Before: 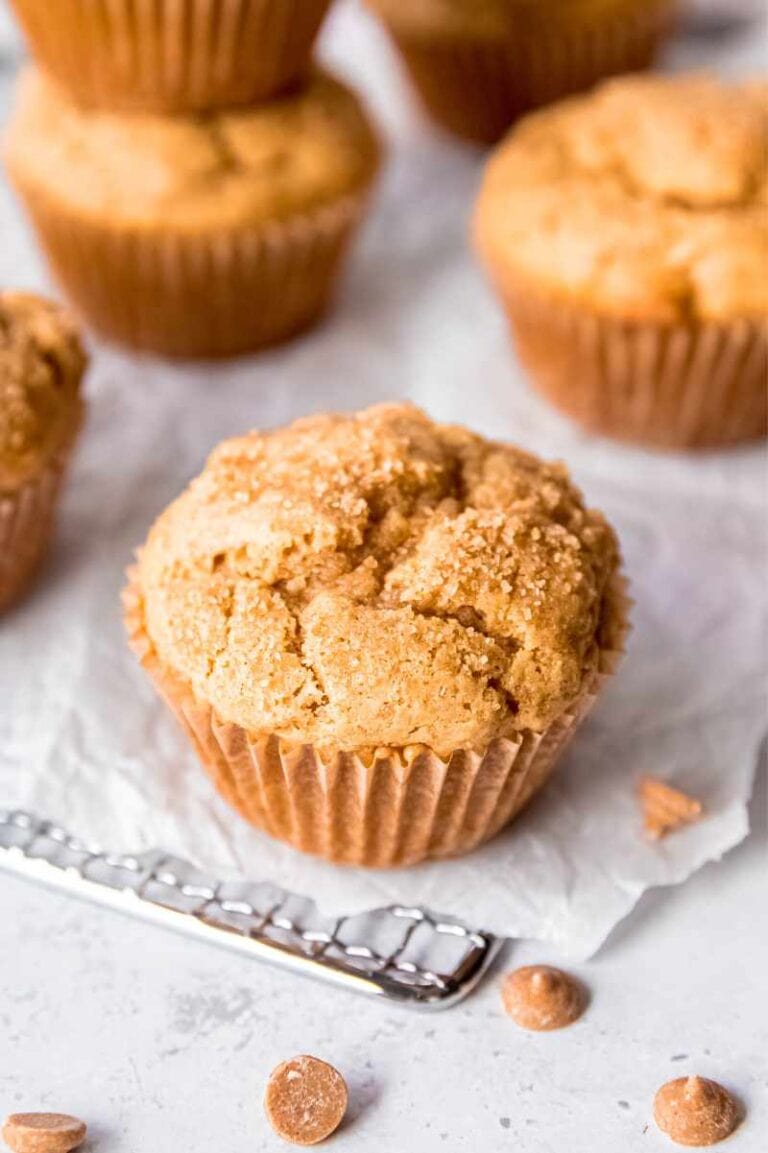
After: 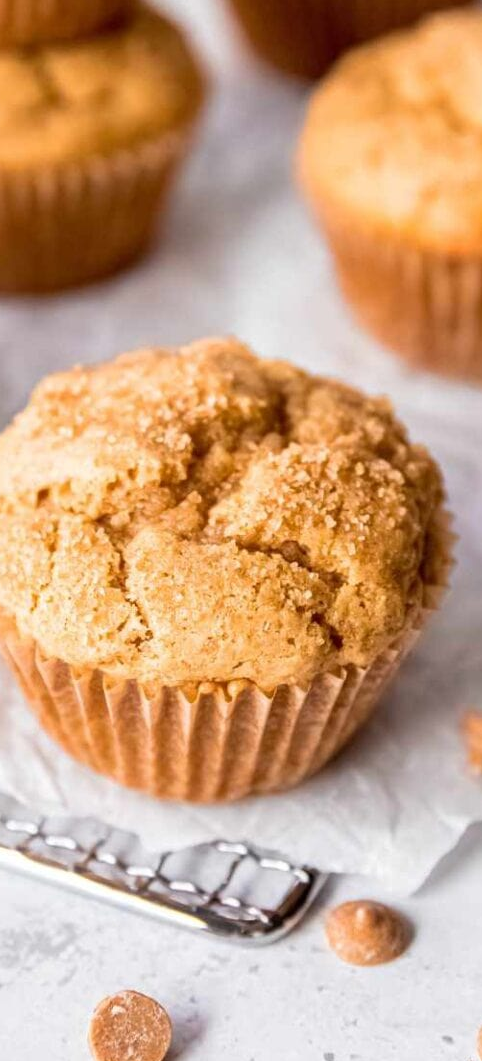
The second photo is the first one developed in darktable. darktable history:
crop and rotate: left 22.938%, top 5.644%, right 14.301%, bottom 2.314%
